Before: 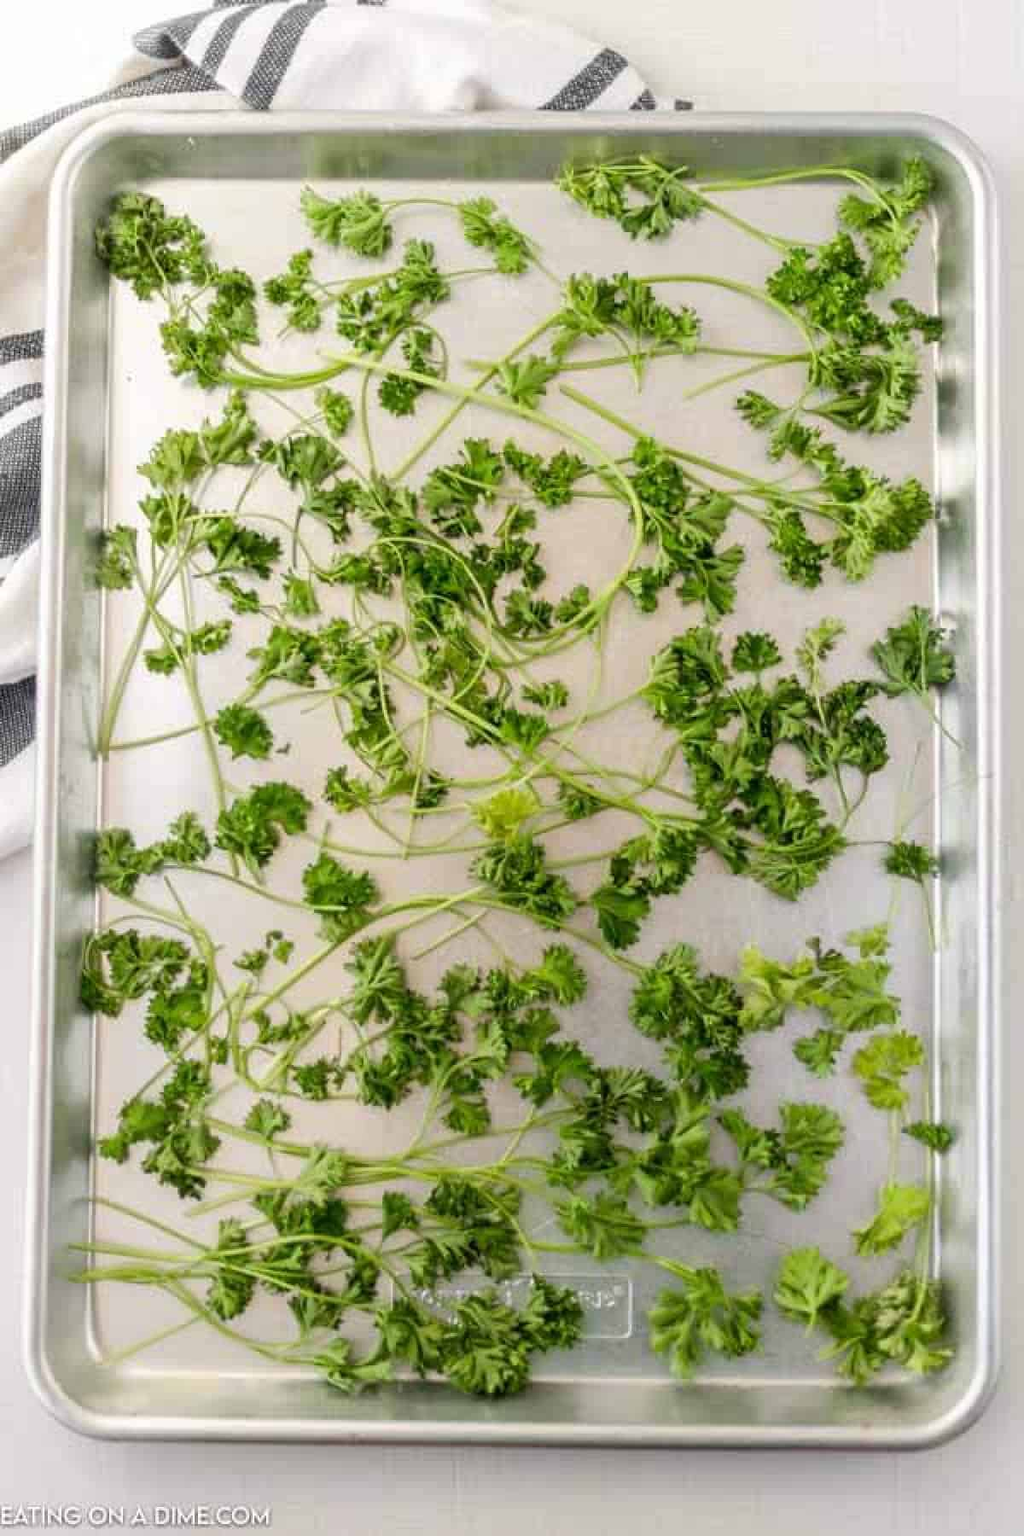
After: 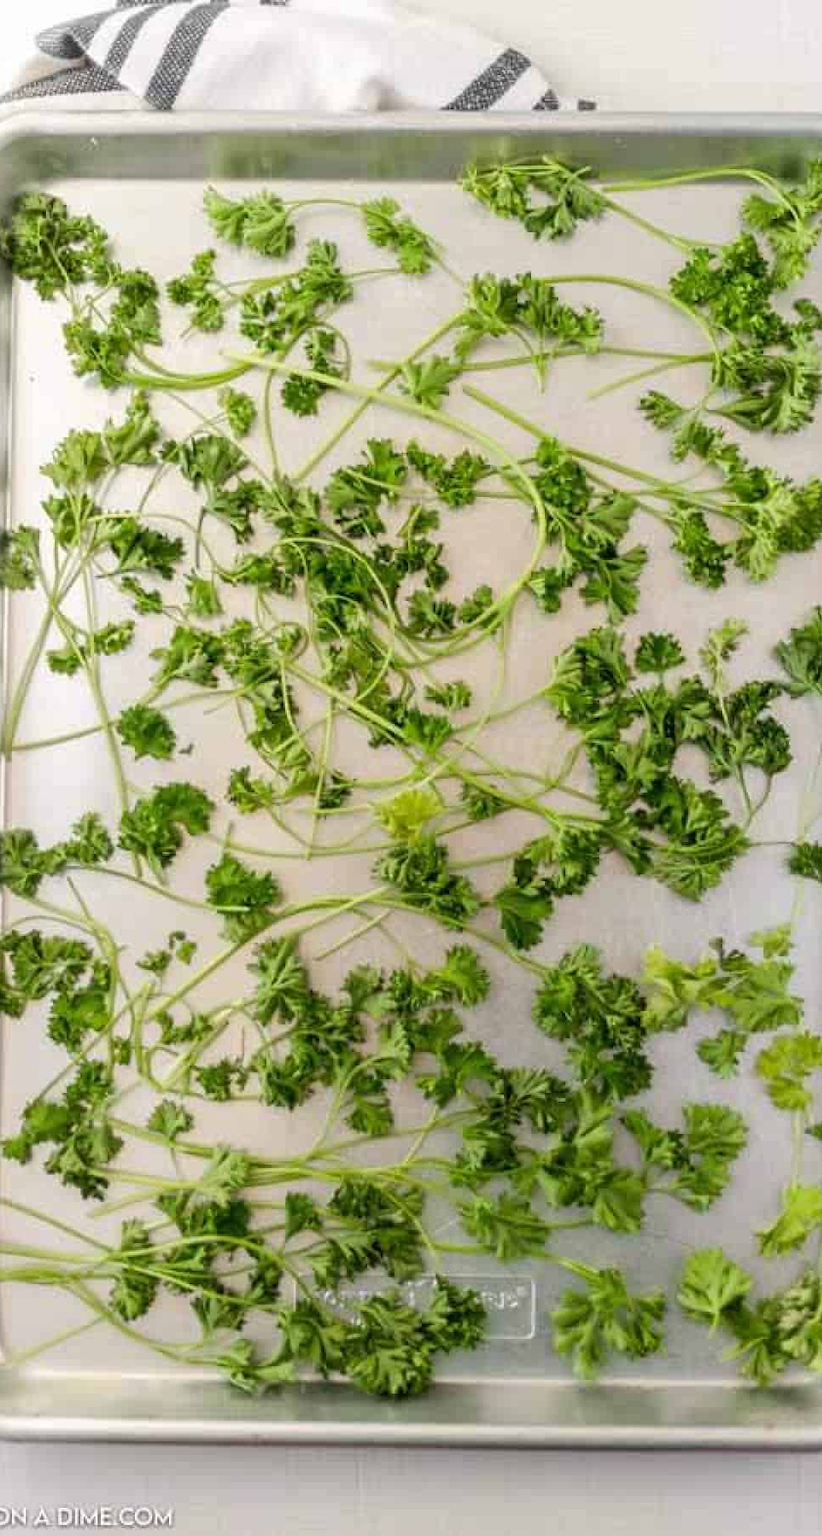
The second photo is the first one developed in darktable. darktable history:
crop and rotate: left 9.58%, right 10.152%
